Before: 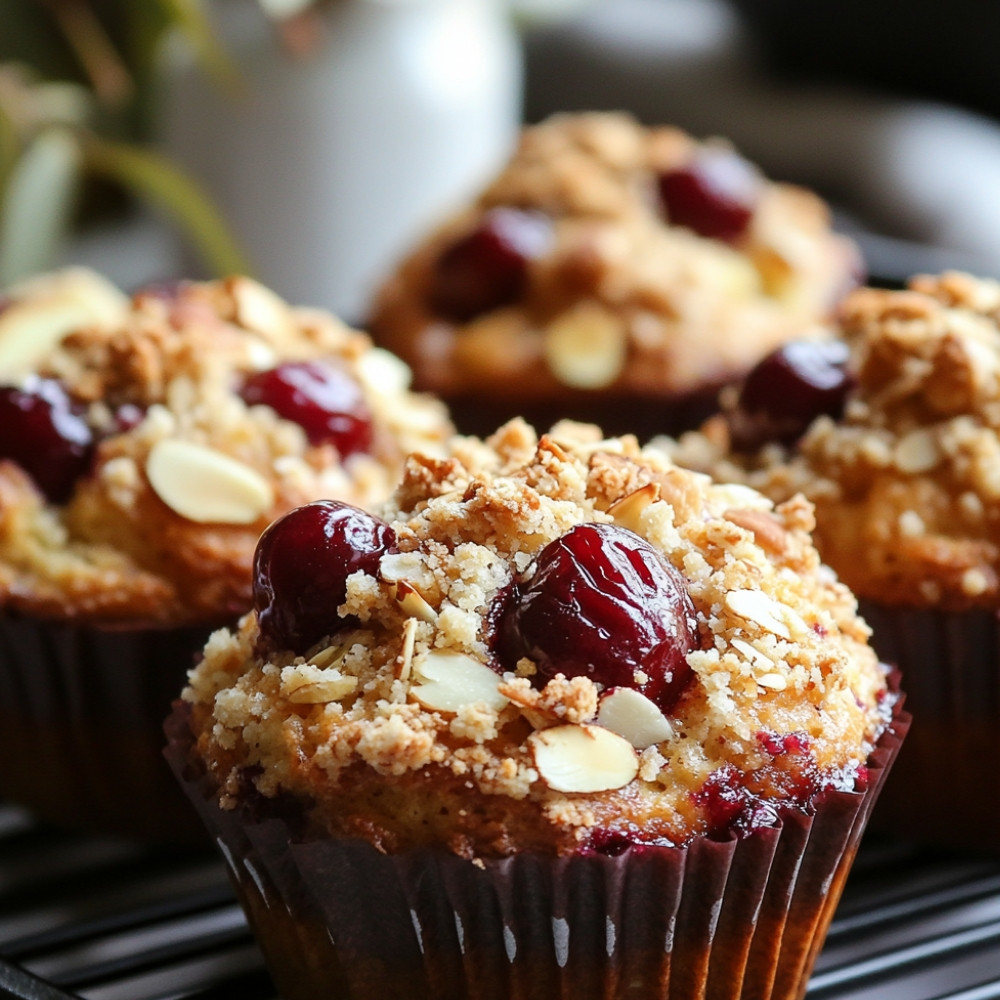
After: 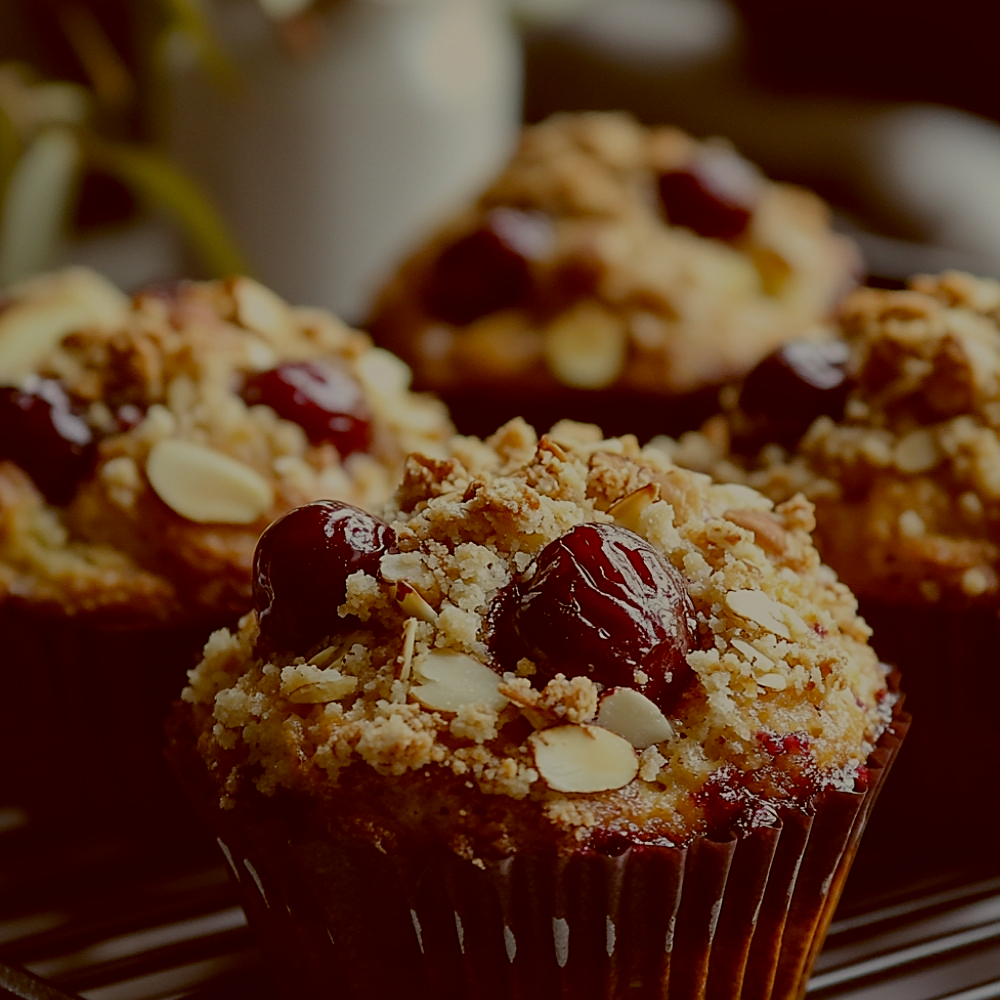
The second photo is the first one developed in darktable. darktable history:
sharpen: on, module defaults
color balance: lift [1.001, 1.007, 1, 0.993], gamma [1.023, 1.026, 1.01, 0.974], gain [0.964, 1.059, 1.073, 0.927]
local contrast: mode bilateral grid, contrast 20, coarseness 50, detail 120%, midtone range 0.2
exposure: exposure -1.468 EV, compensate highlight preservation false
